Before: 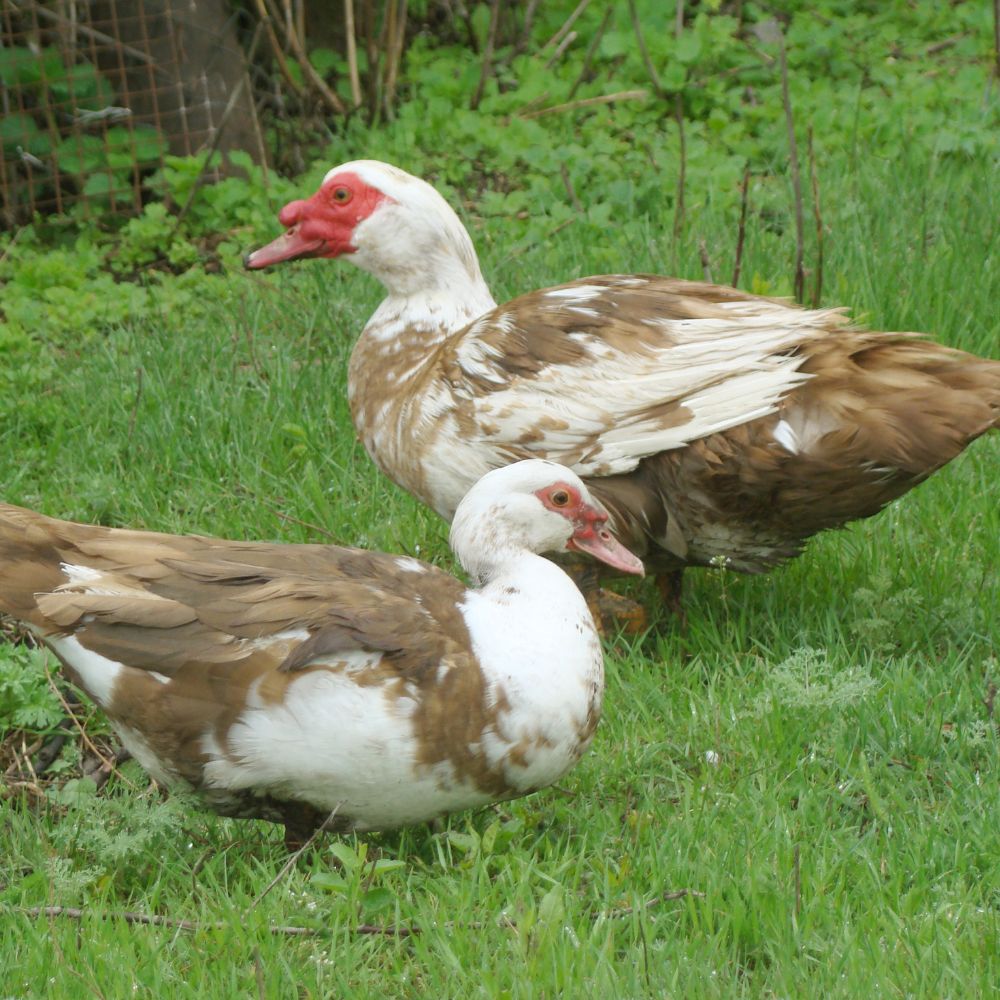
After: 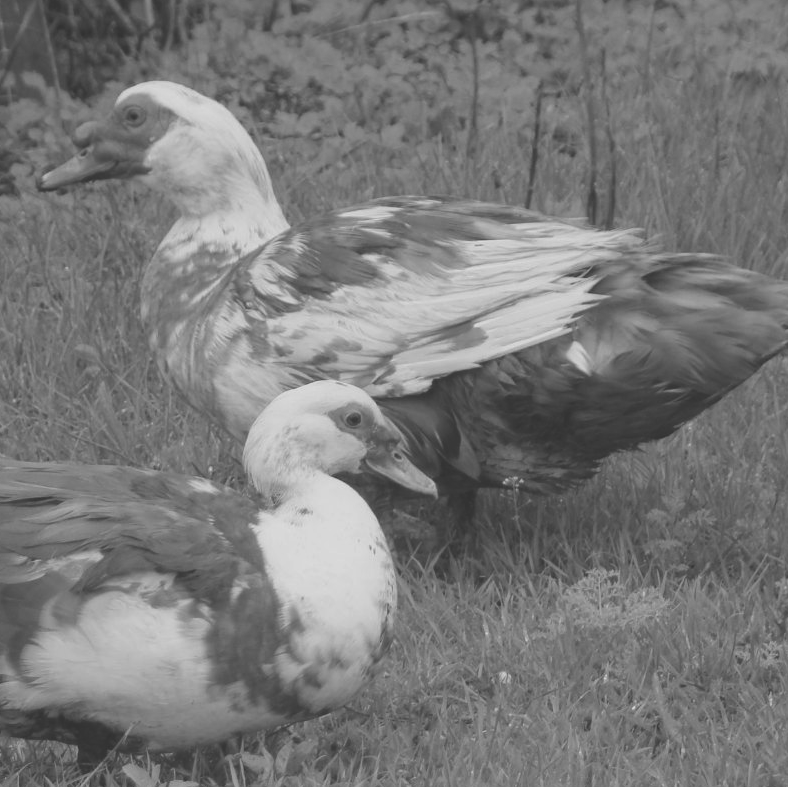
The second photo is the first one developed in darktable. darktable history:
white balance: red 0.983, blue 1.036
crop and rotate: left 20.74%, top 7.912%, right 0.375%, bottom 13.378%
exposure: black level correction -0.036, exposure -0.497 EV, compensate highlight preservation false
monochrome: a -3.63, b -0.465
